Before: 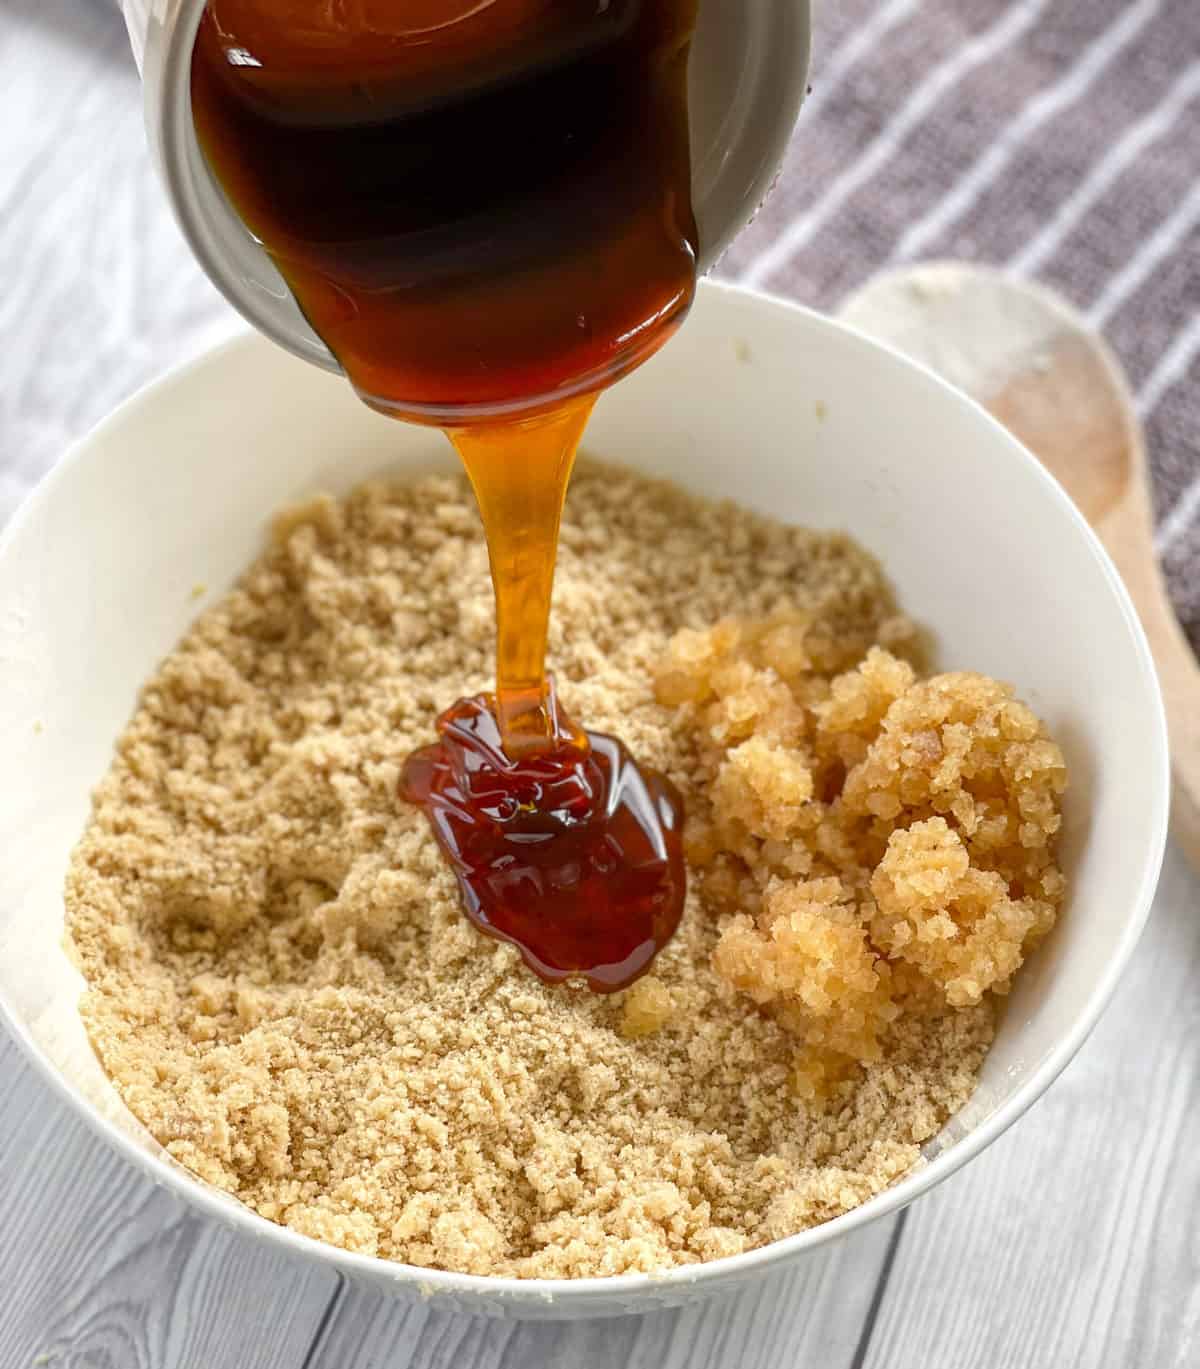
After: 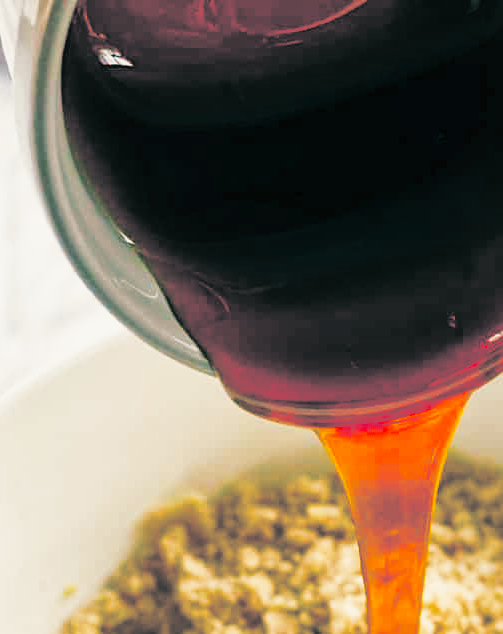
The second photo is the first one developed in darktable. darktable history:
shadows and highlights: on, module defaults
split-toning: shadows › hue 186.43°, highlights › hue 49.29°, compress 30.29%
crop and rotate: left 10.817%, top 0.062%, right 47.194%, bottom 53.626%
color balance rgb: shadows lift › chroma 1%, shadows lift › hue 113°, highlights gain › chroma 0.2%, highlights gain › hue 333°, perceptual saturation grading › global saturation 20%, perceptual saturation grading › highlights -50%, perceptual saturation grading › shadows 25%, contrast -20%
tone curve: curves: ch0 [(0, 0) (0.003, 0.005) (0.011, 0.008) (0.025, 0.01) (0.044, 0.014) (0.069, 0.017) (0.1, 0.022) (0.136, 0.028) (0.177, 0.037) (0.224, 0.049) (0.277, 0.091) (0.335, 0.168) (0.399, 0.292) (0.468, 0.463) (0.543, 0.637) (0.623, 0.792) (0.709, 0.903) (0.801, 0.963) (0.898, 0.985) (1, 1)], preserve colors none
